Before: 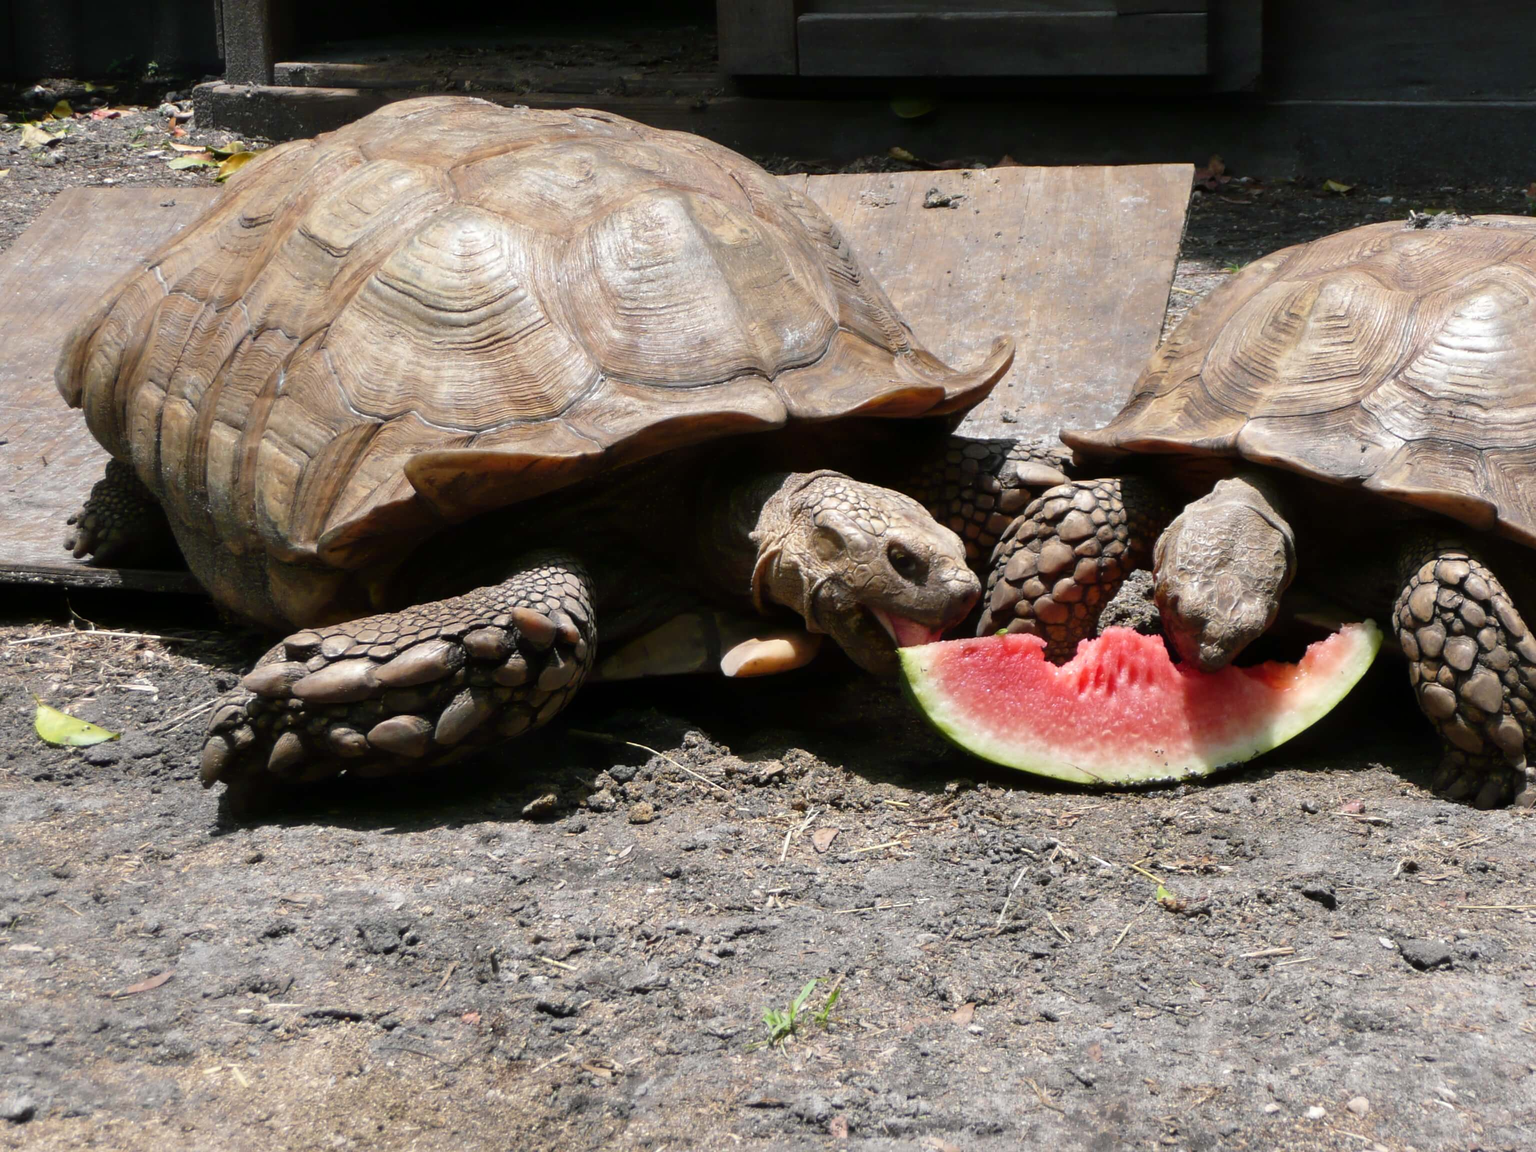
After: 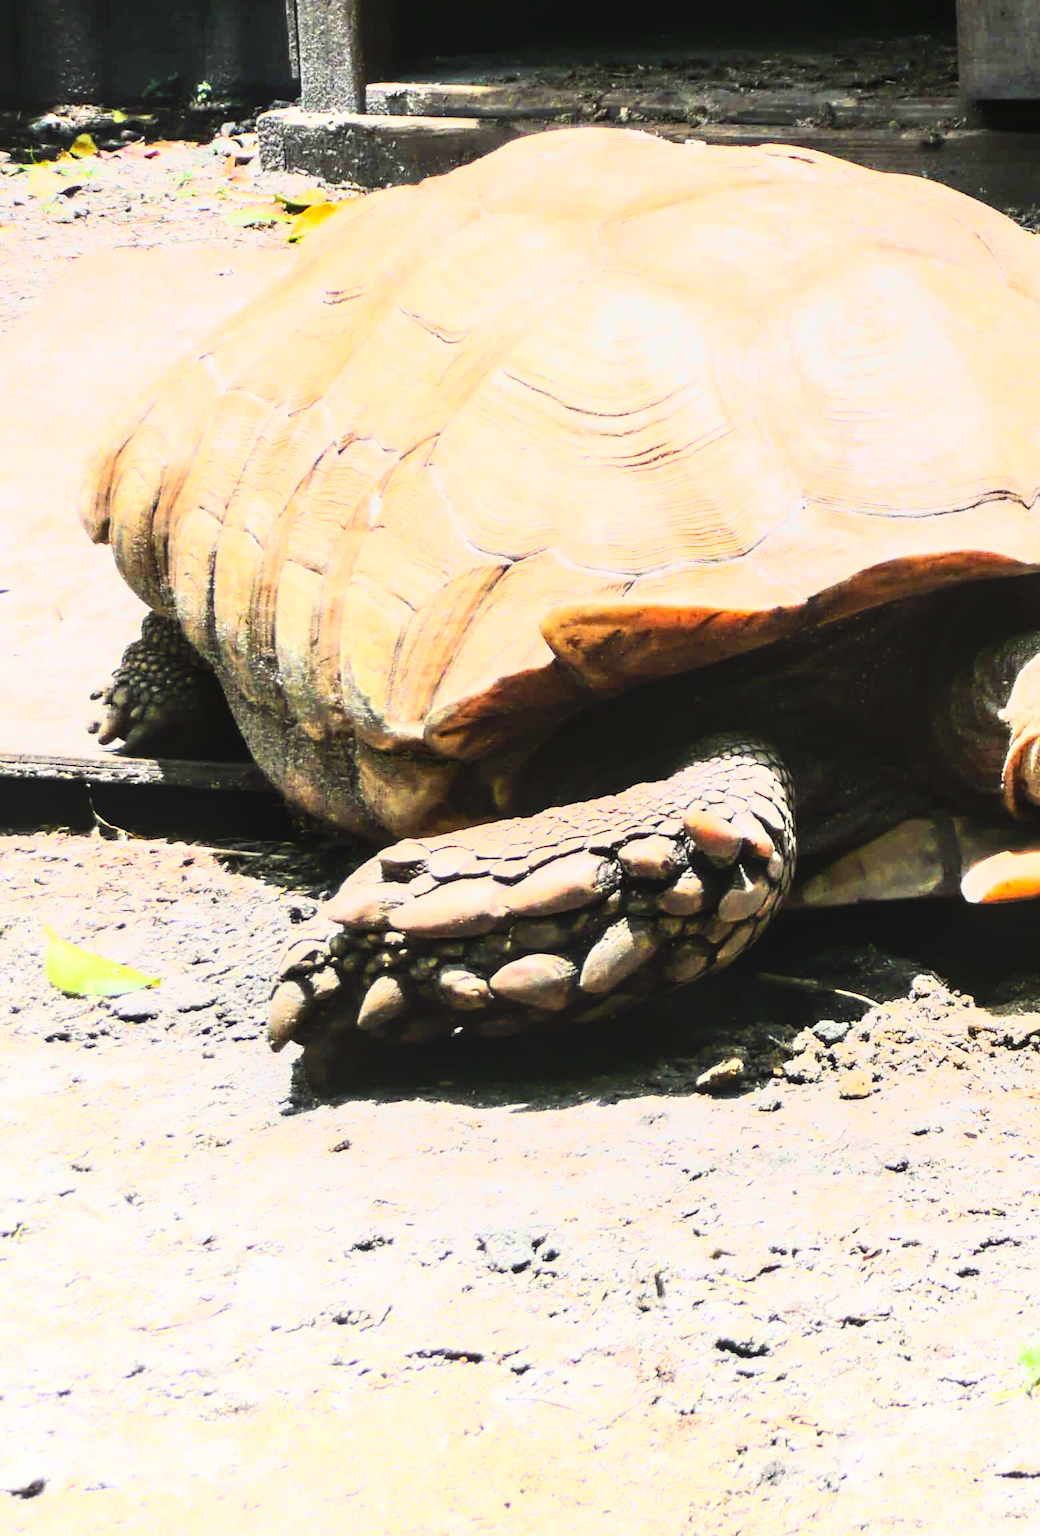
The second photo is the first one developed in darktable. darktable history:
crop and rotate: left 0.003%, top 0%, right 49.191%
local contrast: on, module defaults
exposure: black level correction 0, exposure 1.123 EV, compensate highlight preservation false
contrast brightness saturation: contrast 0.205, brightness 0.158, saturation 0.227
base curve: curves: ch0 [(0, 0) (0.007, 0.004) (0.027, 0.03) (0.046, 0.07) (0.207, 0.54) (0.442, 0.872) (0.673, 0.972) (1, 1)]
